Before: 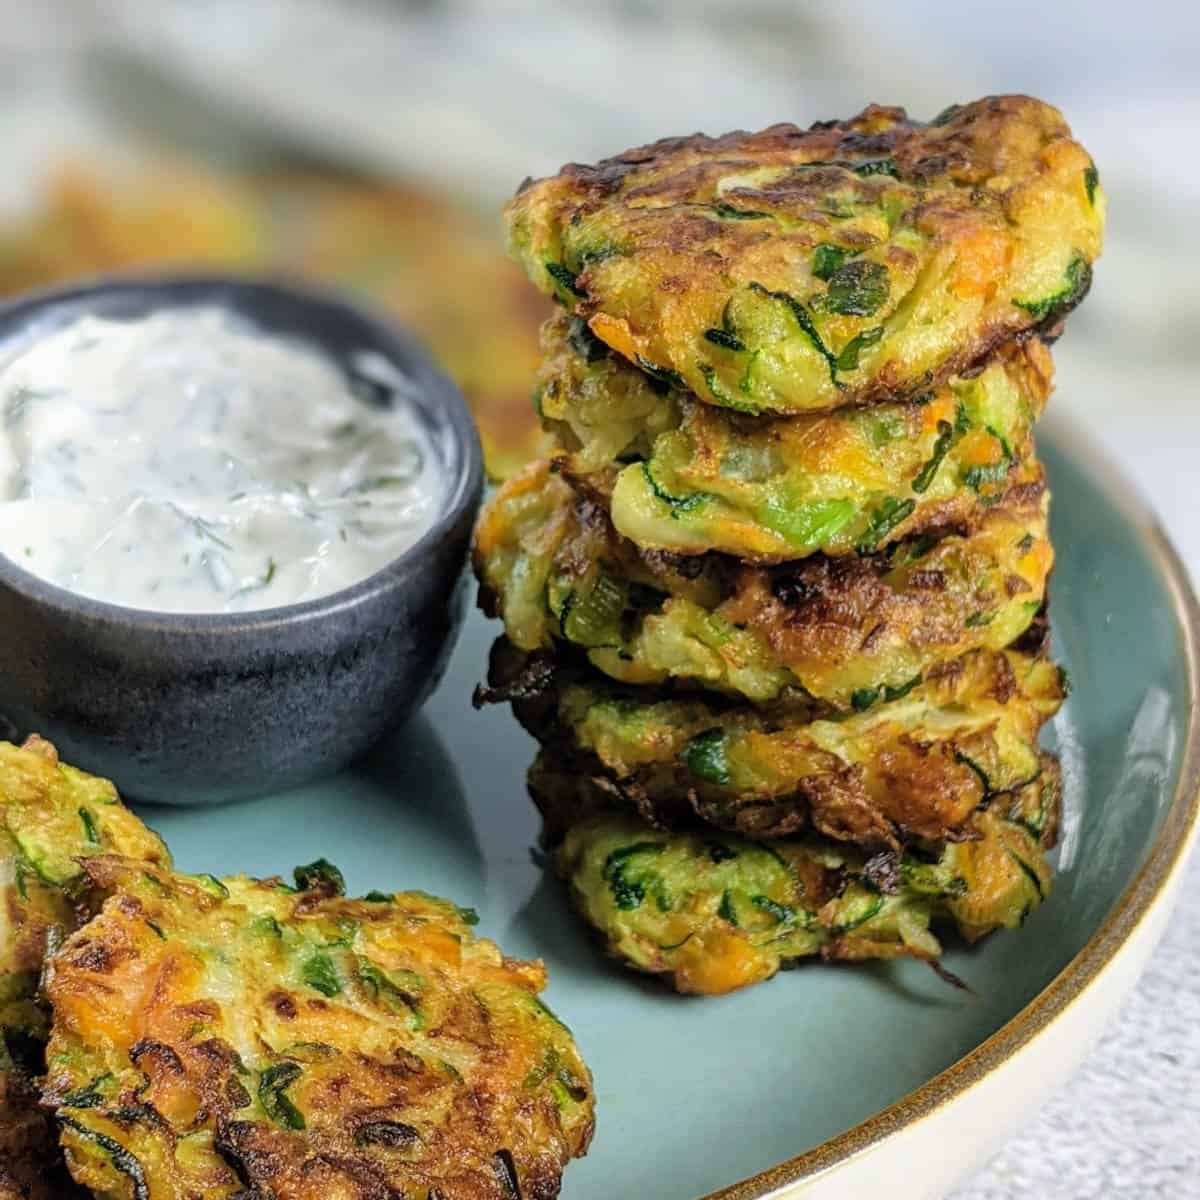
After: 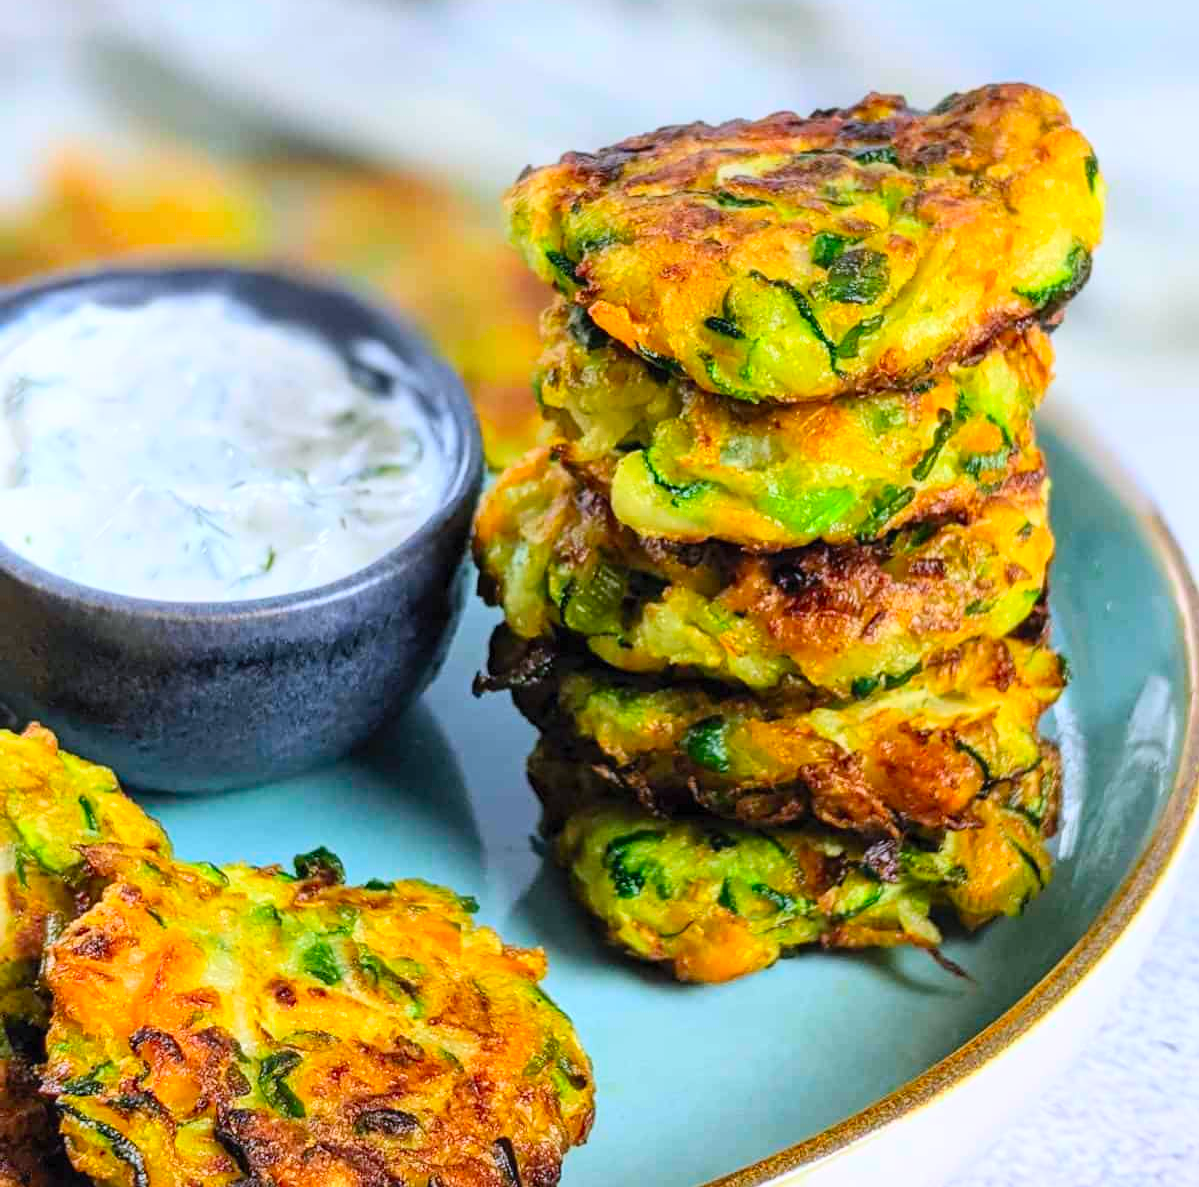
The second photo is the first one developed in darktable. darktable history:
crop: top 1.049%, right 0.001%
color calibration: illuminant as shot in camera, x 0.358, y 0.373, temperature 4628.91 K
contrast brightness saturation: contrast 0.2, brightness 0.2, saturation 0.8
